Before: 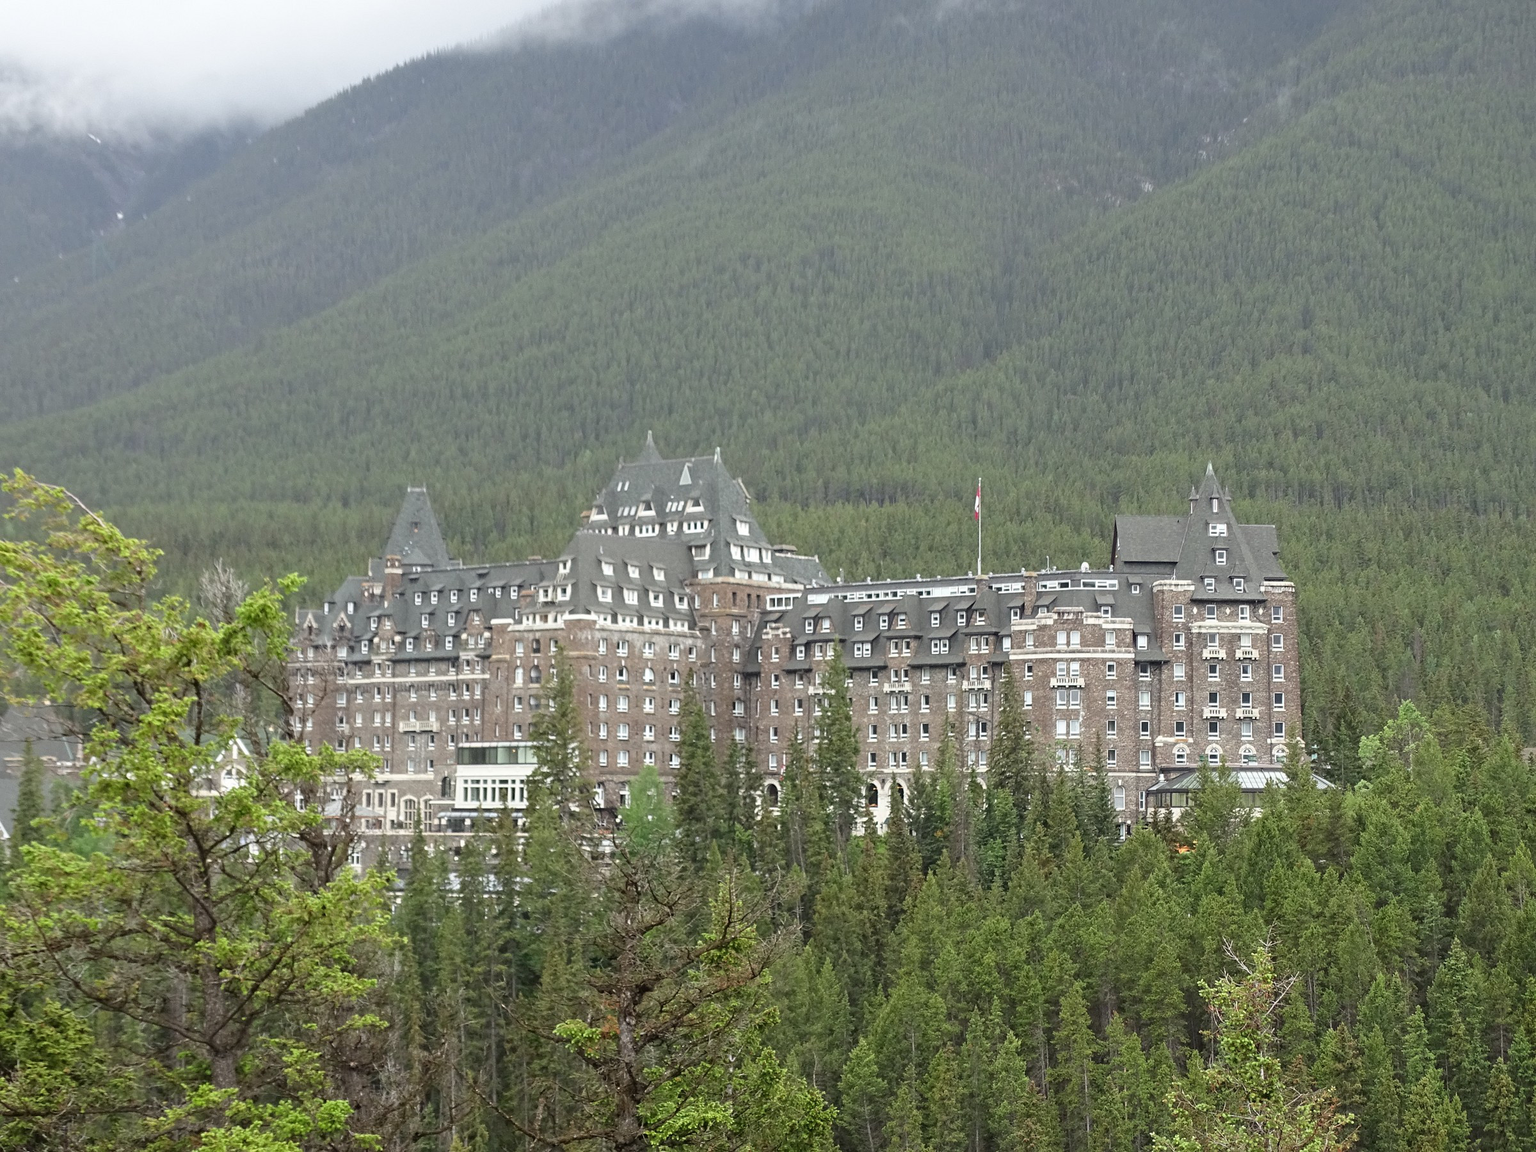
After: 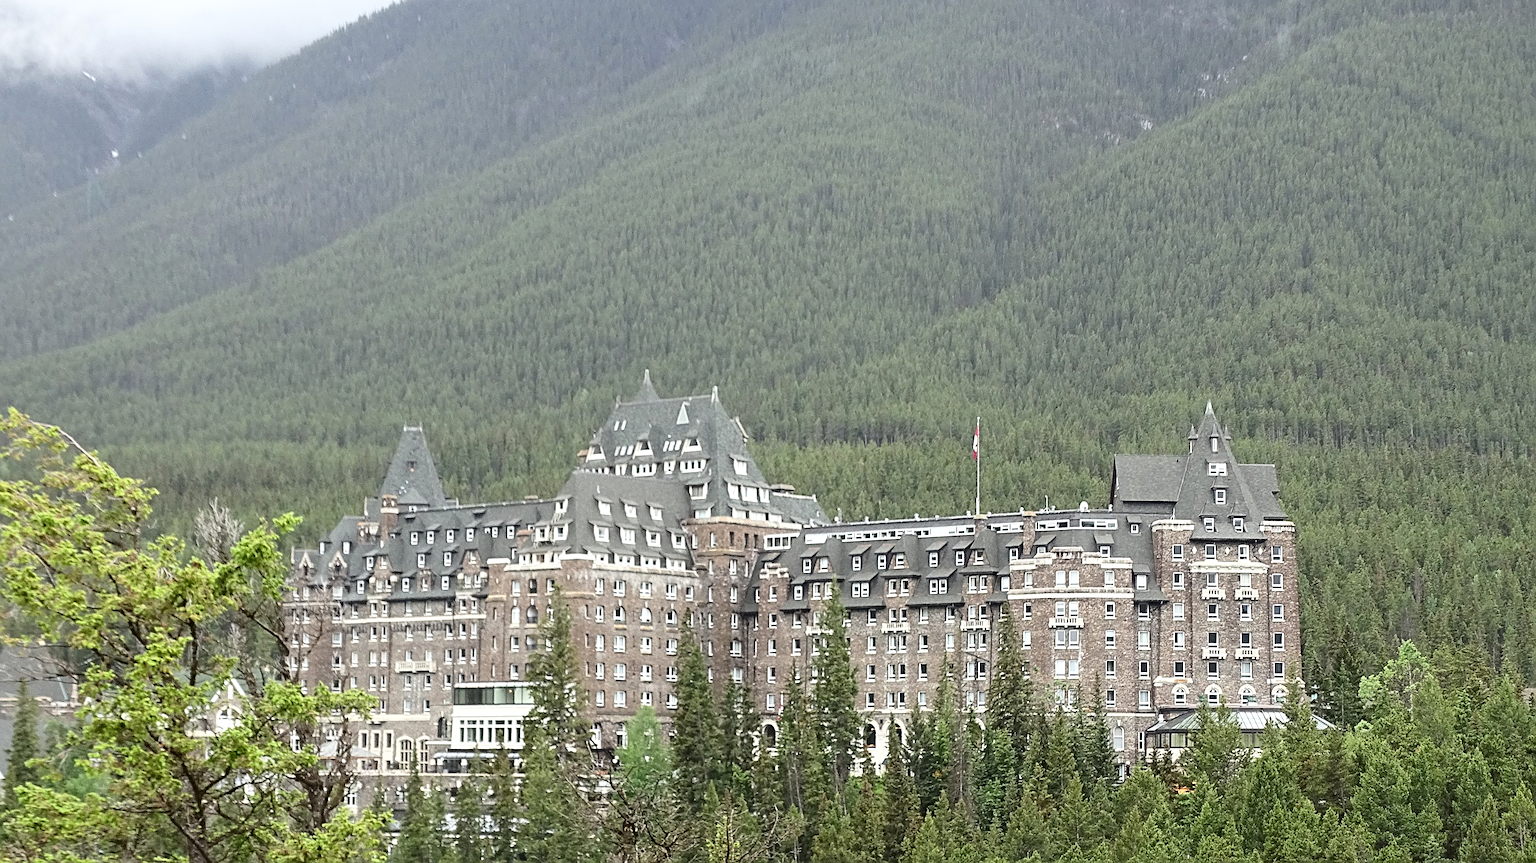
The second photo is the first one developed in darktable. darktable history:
exposure: exposure 0.161 EV, compensate highlight preservation false
crop: left 0.387%, top 5.469%, bottom 19.809%
sharpen: on, module defaults
contrast brightness saturation: contrast 0.22
